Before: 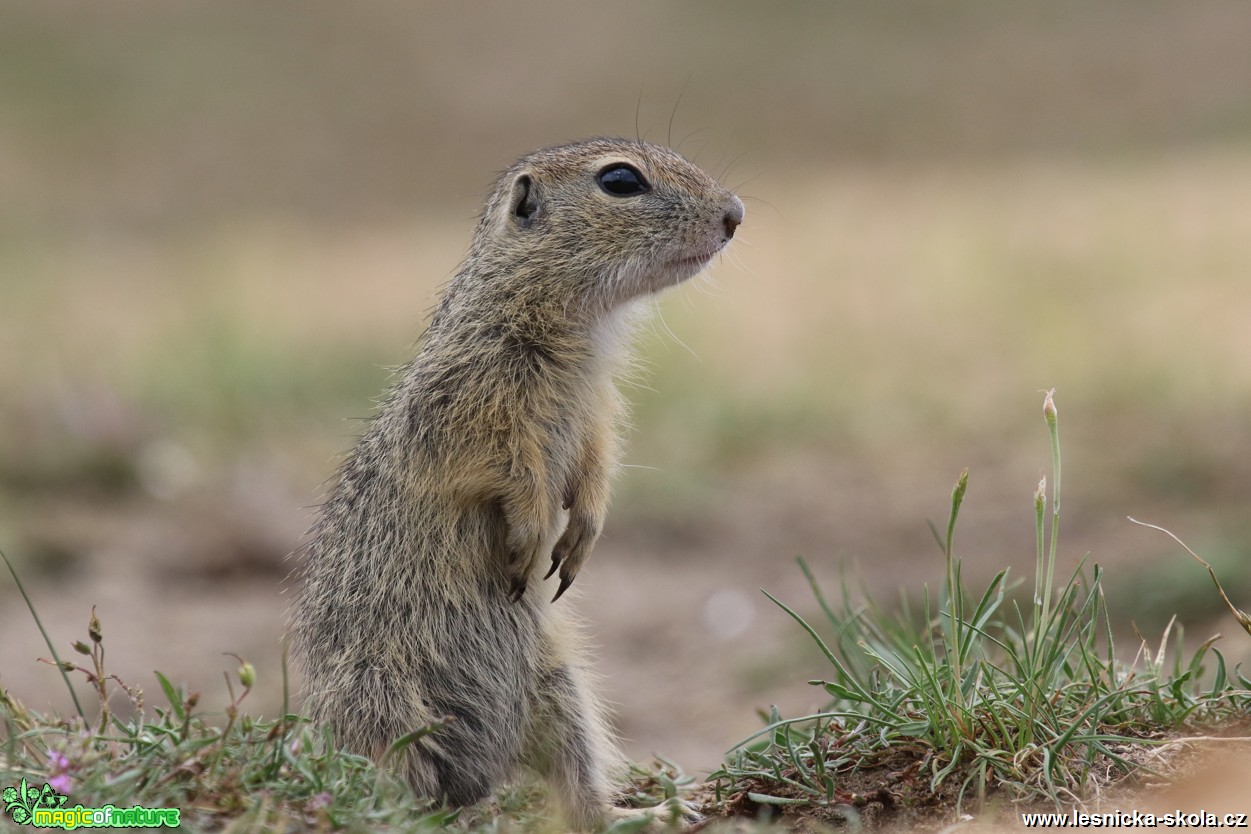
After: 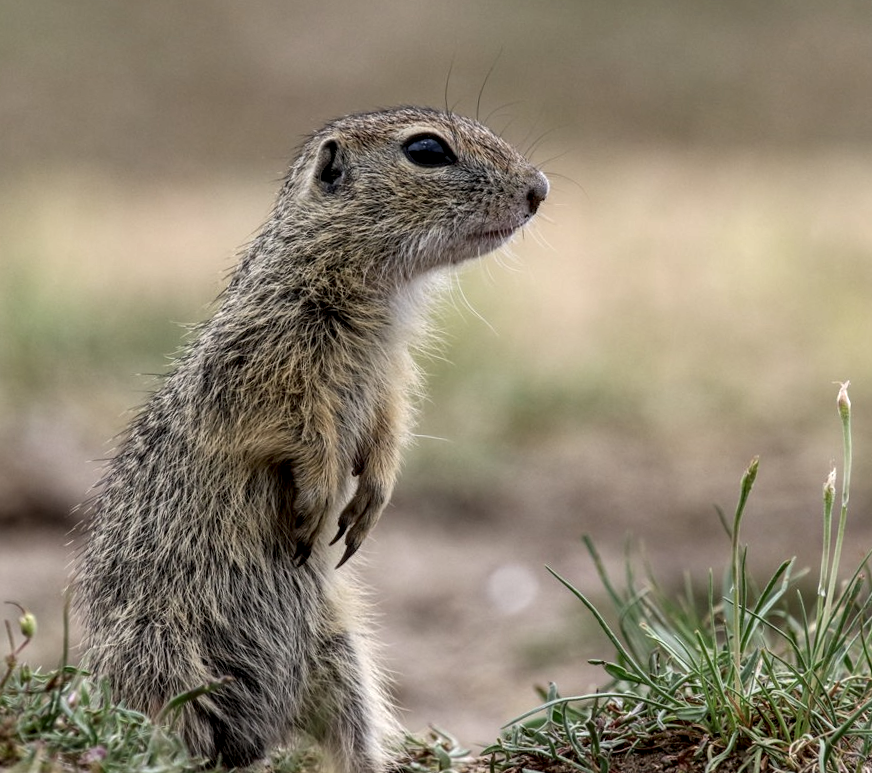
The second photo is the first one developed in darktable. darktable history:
crop and rotate: angle -3°, left 13.937%, top 0.026%, right 10.937%, bottom 0.078%
local contrast: highlights 4%, shadows 1%, detail 181%
